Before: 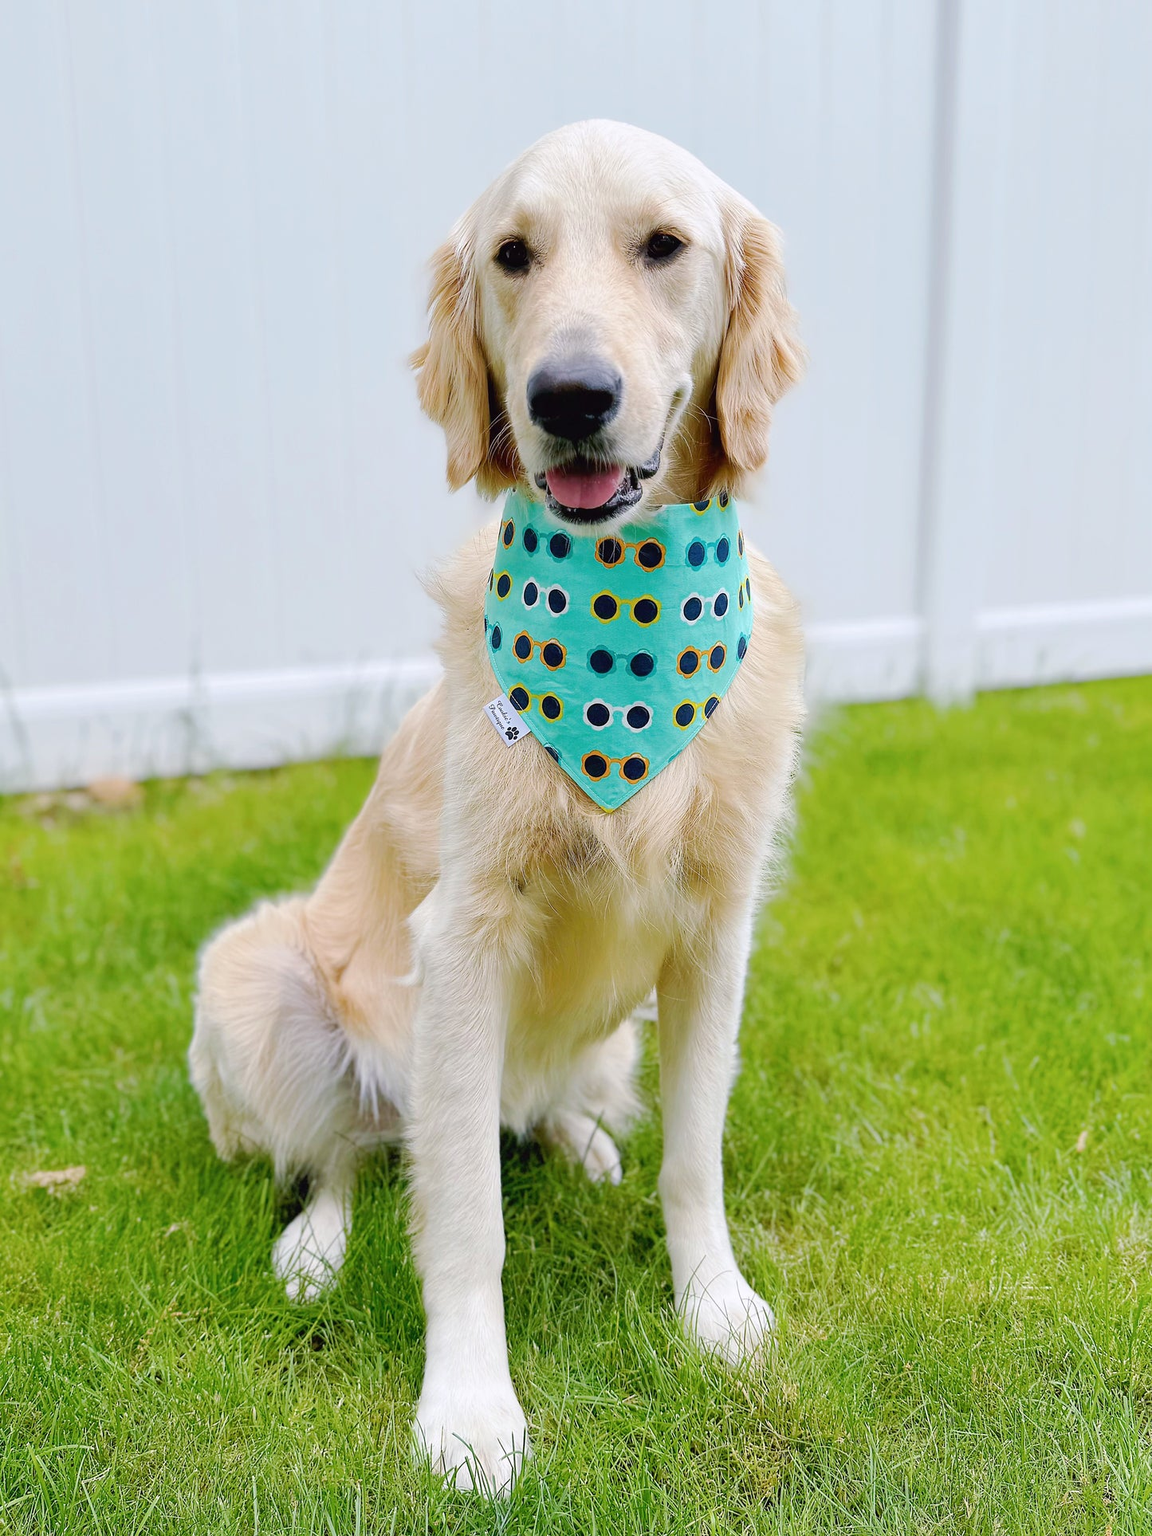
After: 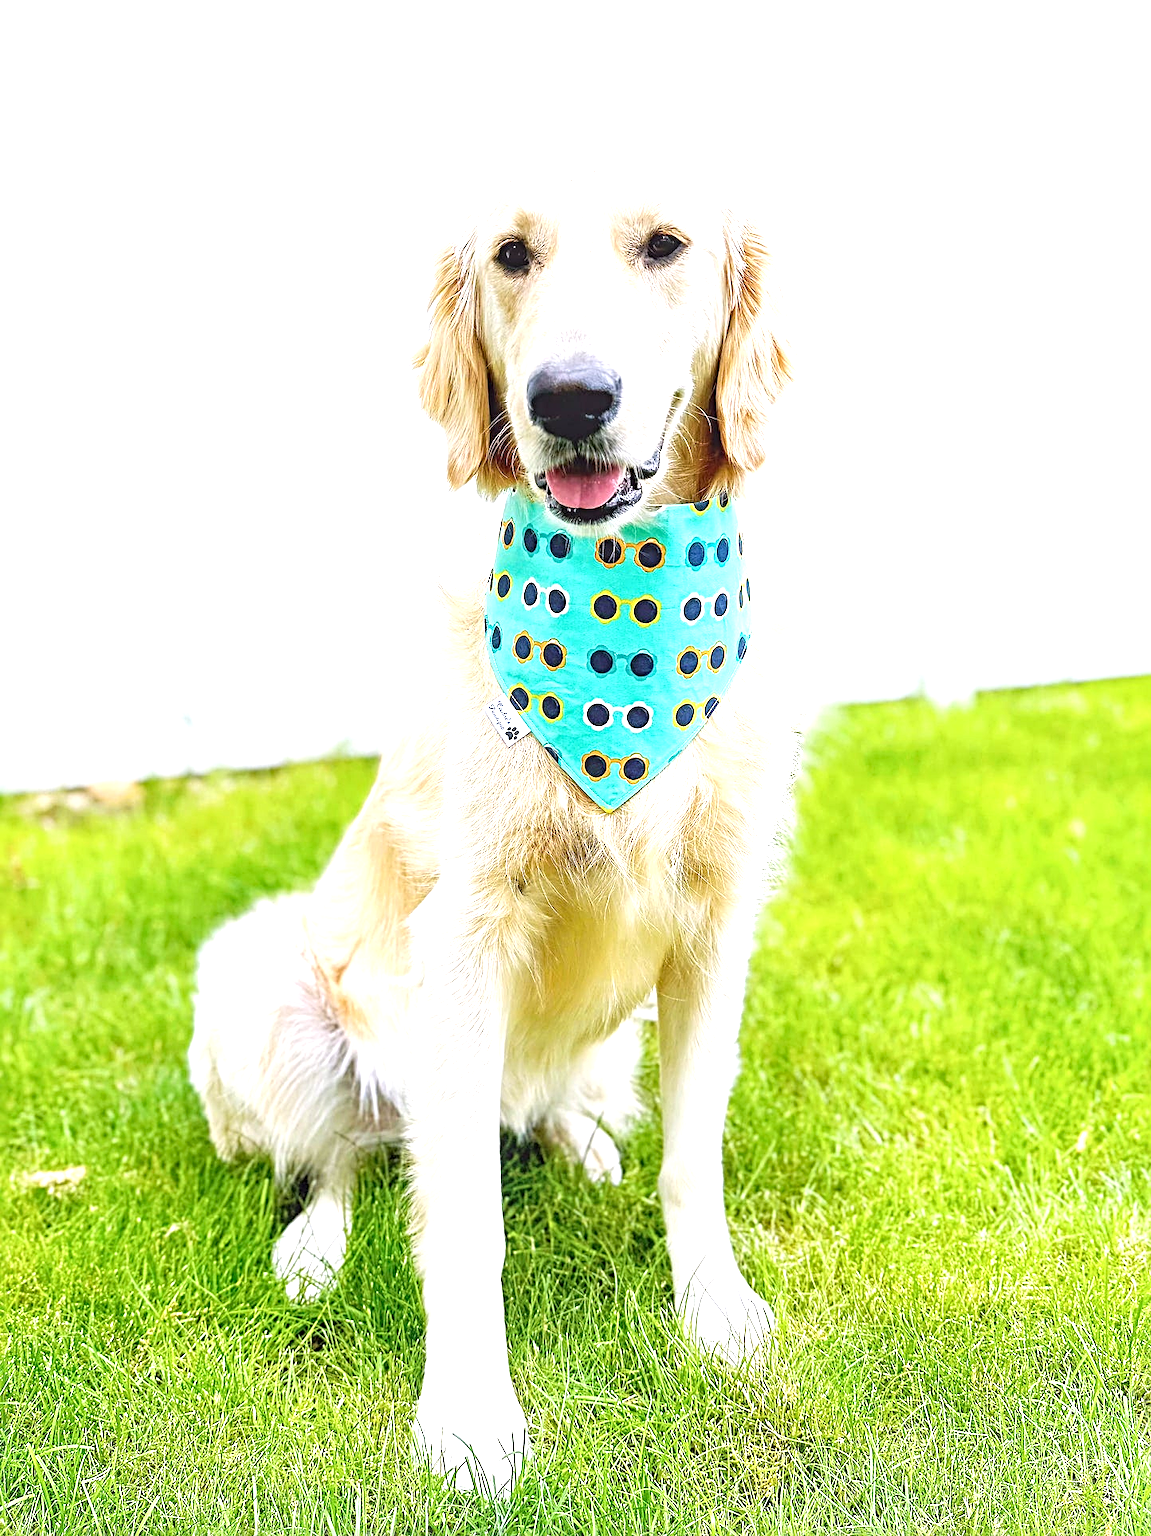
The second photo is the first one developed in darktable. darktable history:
tone equalizer: on, module defaults
sharpen: radius 4
exposure: exposure 1.137 EV, compensate highlight preservation false
local contrast: on, module defaults
